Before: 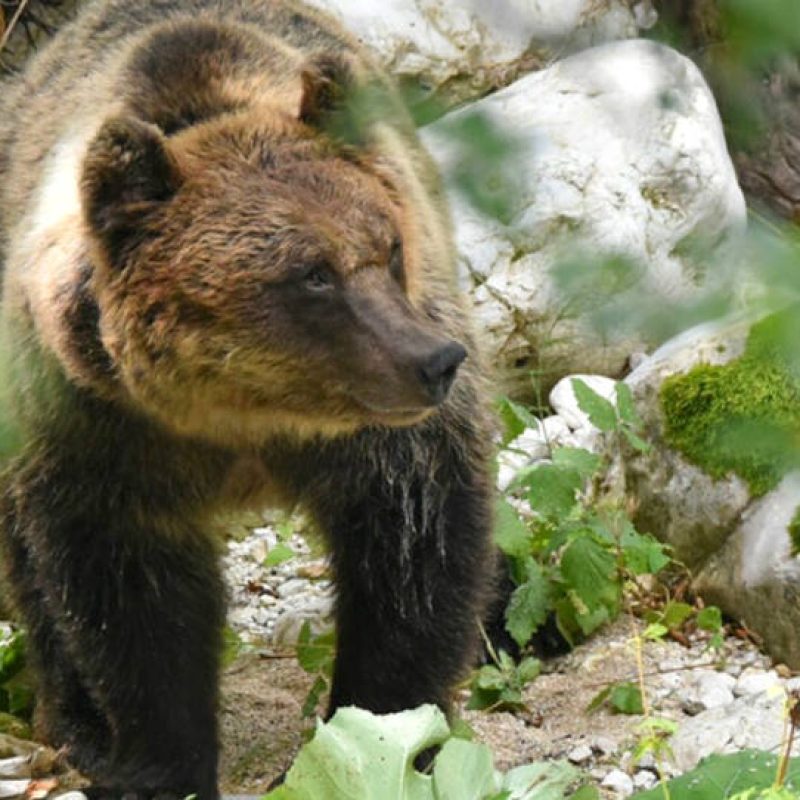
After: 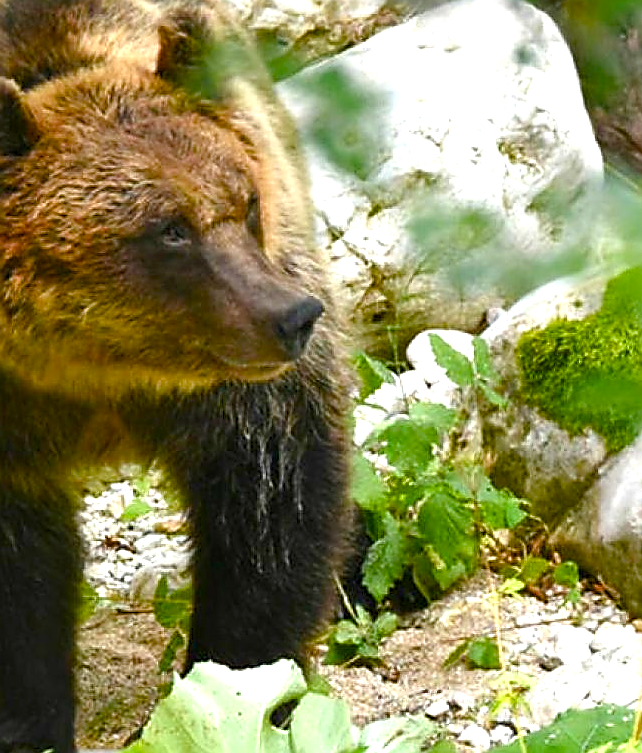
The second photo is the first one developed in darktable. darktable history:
sharpen: radius 1.4, amount 1.25, threshold 0.7
color balance rgb: linear chroma grading › shadows -2.2%, linear chroma grading › highlights -15%, linear chroma grading › global chroma -10%, linear chroma grading › mid-tones -10%, perceptual saturation grading › global saturation 45%, perceptual saturation grading › highlights -50%, perceptual saturation grading › shadows 30%, perceptual brilliance grading › global brilliance 18%, global vibrance 45%
contrast brightness saturation: contrast 0.03, brightness -0.04
crop and rotate: left 17.959%, top 5.771%, right 1.742%
